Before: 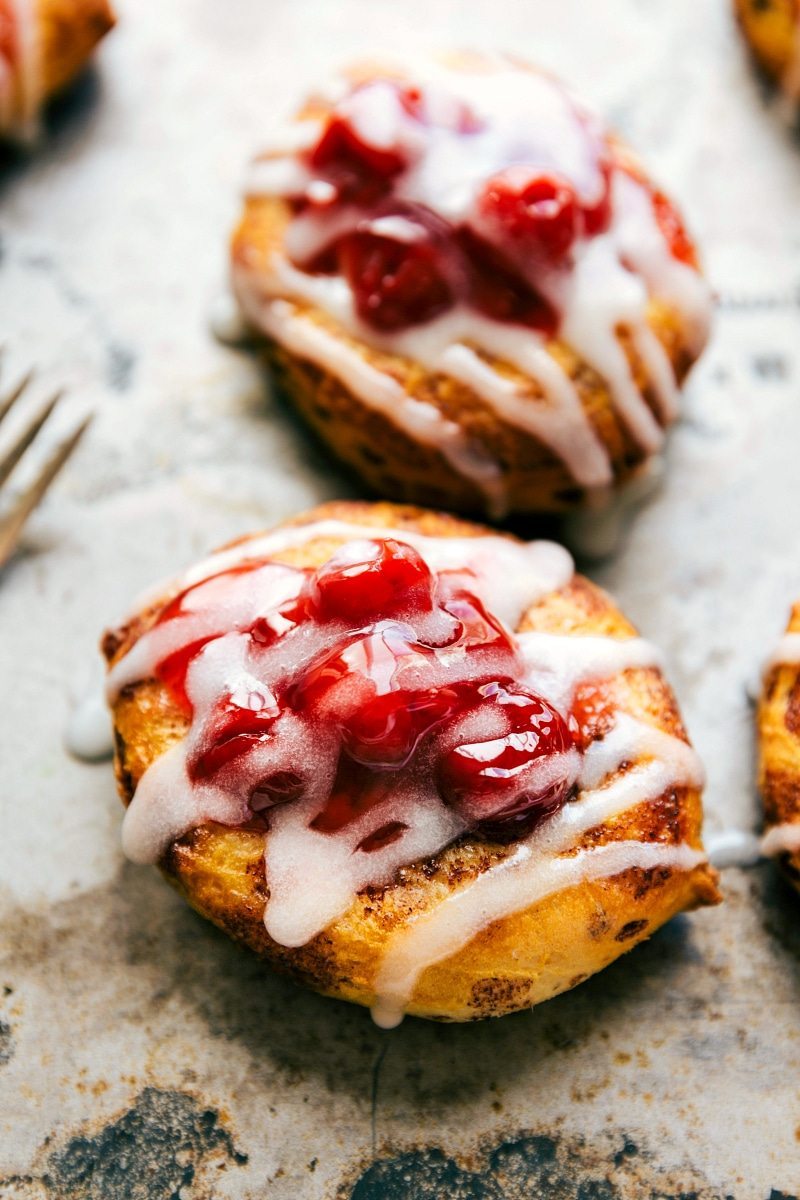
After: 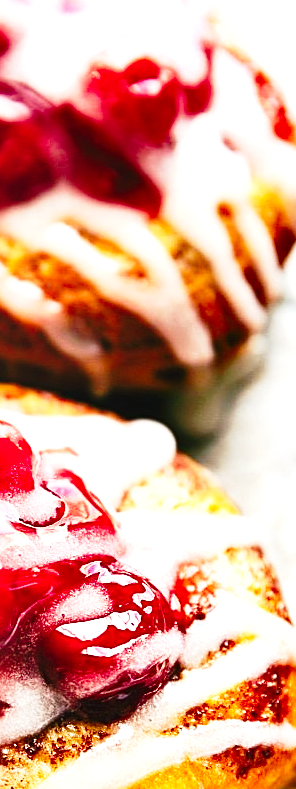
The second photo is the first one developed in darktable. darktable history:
exposure: black level correction -0.005, exposure 0.622 EV, compensate highlight preservation false
crop and rotate: left 49.831%, top 10.146%, right 13.153%, bottom 24.103%
base curve: curves: ch0 [(0, 0) (0.028, 0.03) (0.121, 0.232) (0.46, 0.748) (0.859, 0.968) (1, 1)], preserve colors none
local contrast: mode bilateral grid, contrast 21, coarseness 51, detail 120%, midtone range 0.2
sharpen: on, module defaults
color calibration: output R [0.946, 0.065, -0.013, 0], output G [-0.246, 1.264, -0.017, 0], output B [0.046, -0.098, 1.05, 0], x 0.343, y 0.356, temperature 5123.16 K
shadows and highlights: soften with gaussian
